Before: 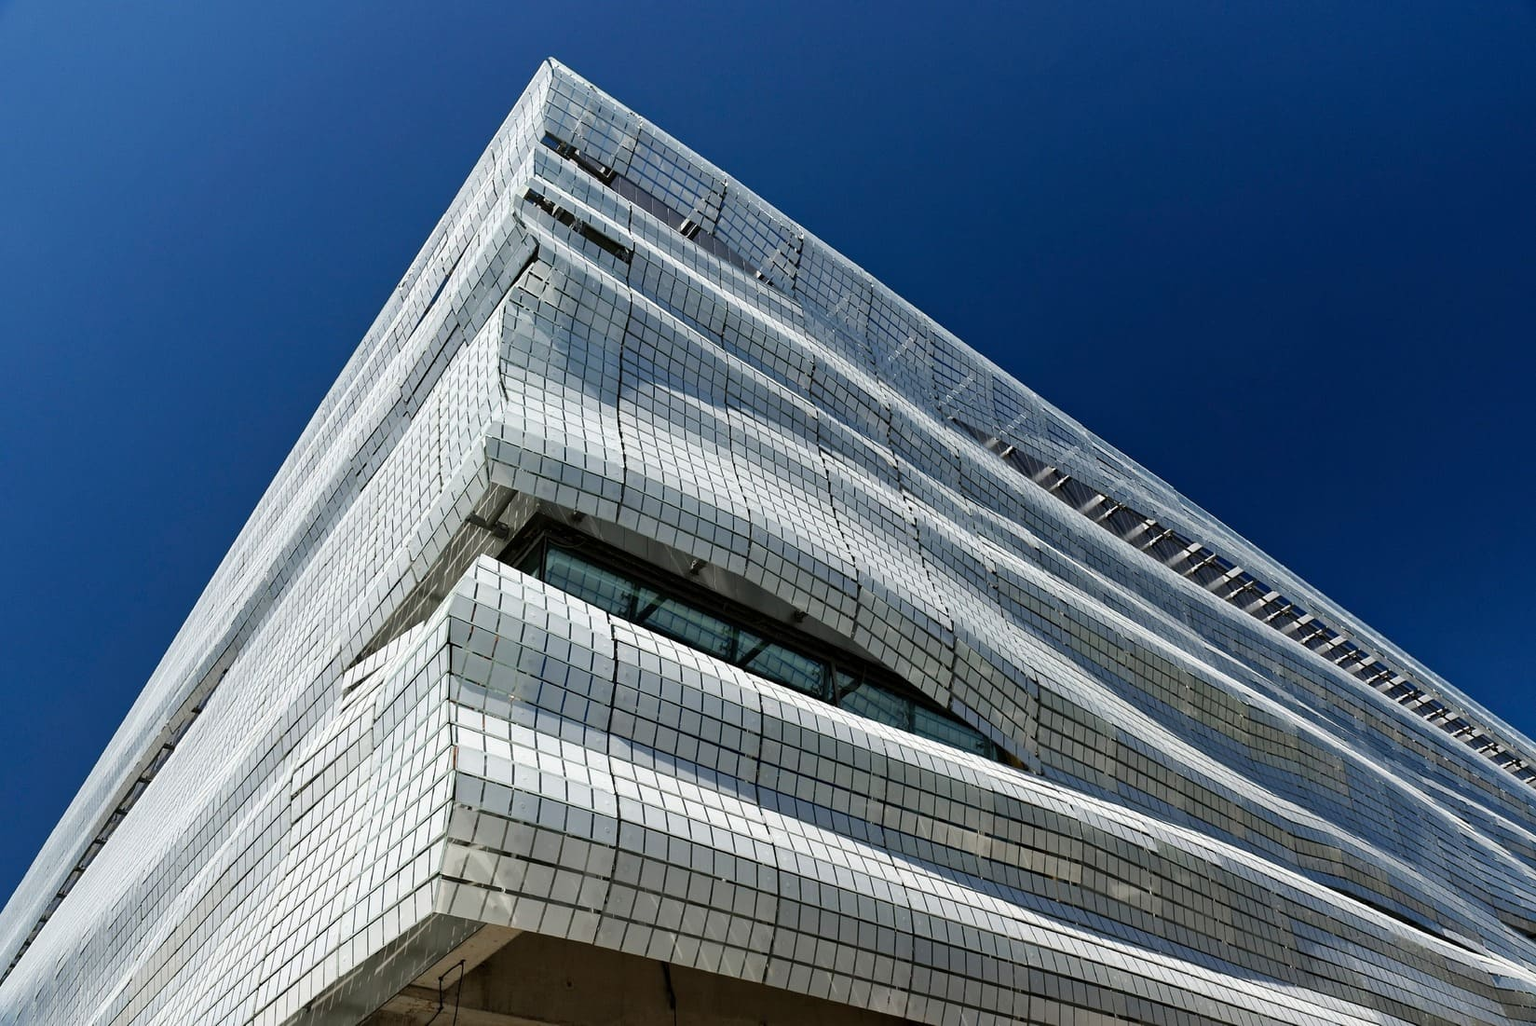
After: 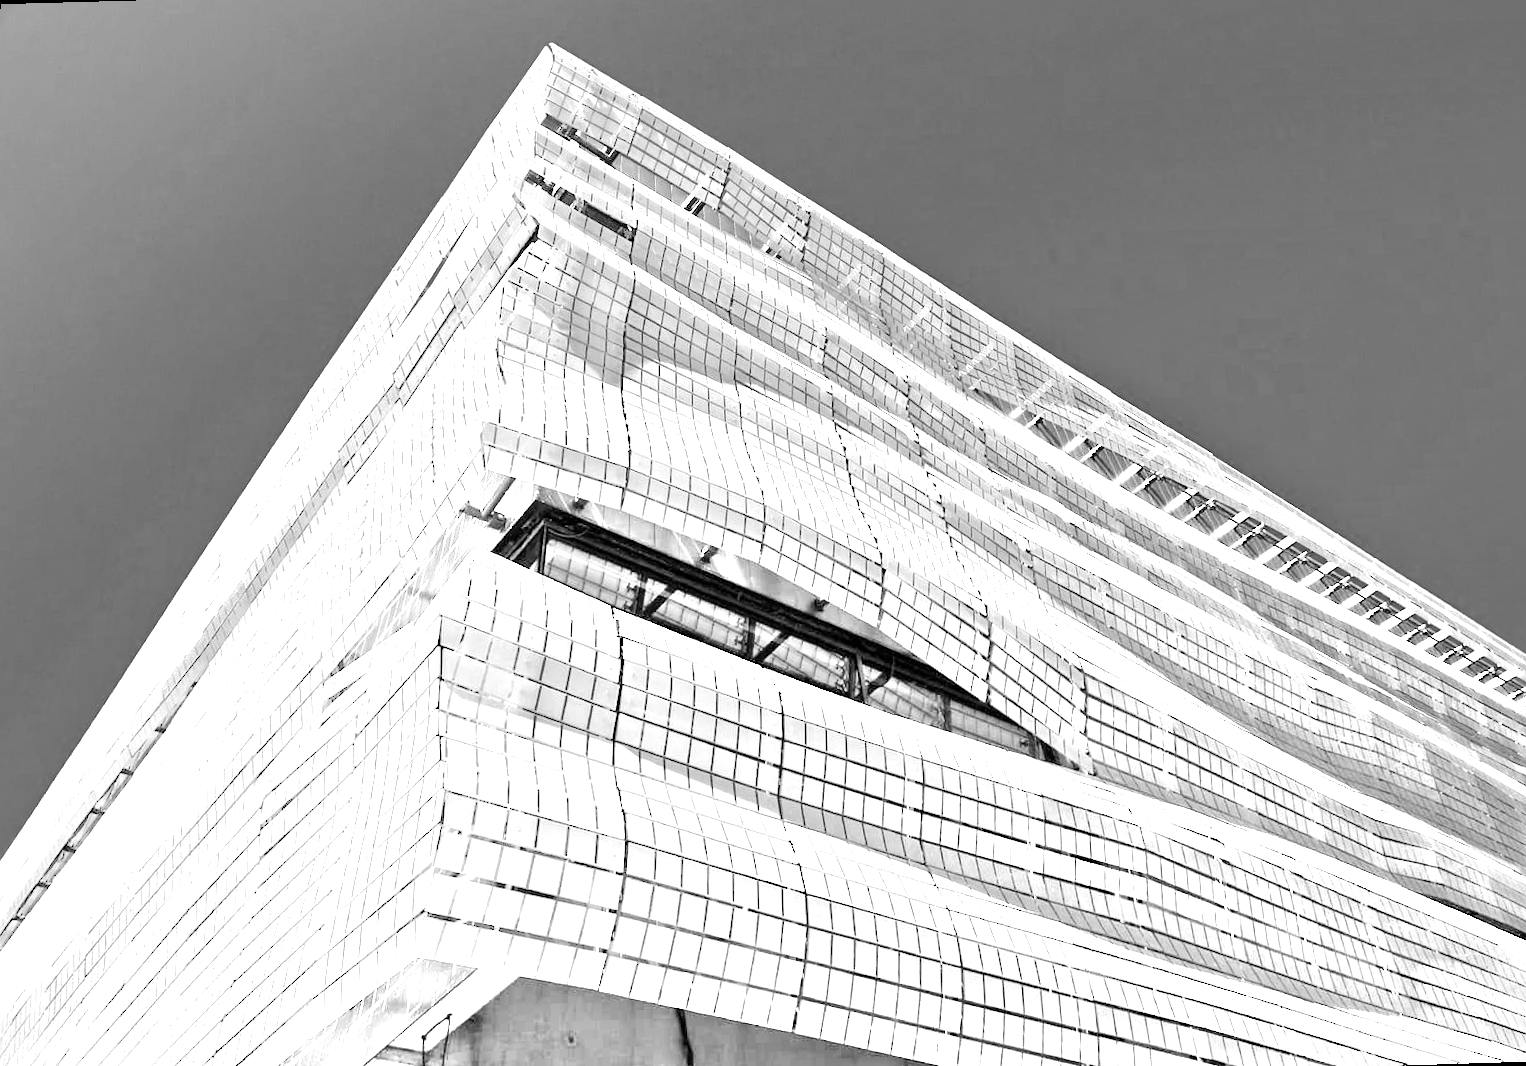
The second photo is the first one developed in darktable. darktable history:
monochrome: on, module defaults
rotate and perspective: rotation -1.68°, lens shift (vertical) -0.146, crop left 0.049, crop right 0.912, crop top 0.032, crop bottom 0.96
white balance: red 8, blue 8
